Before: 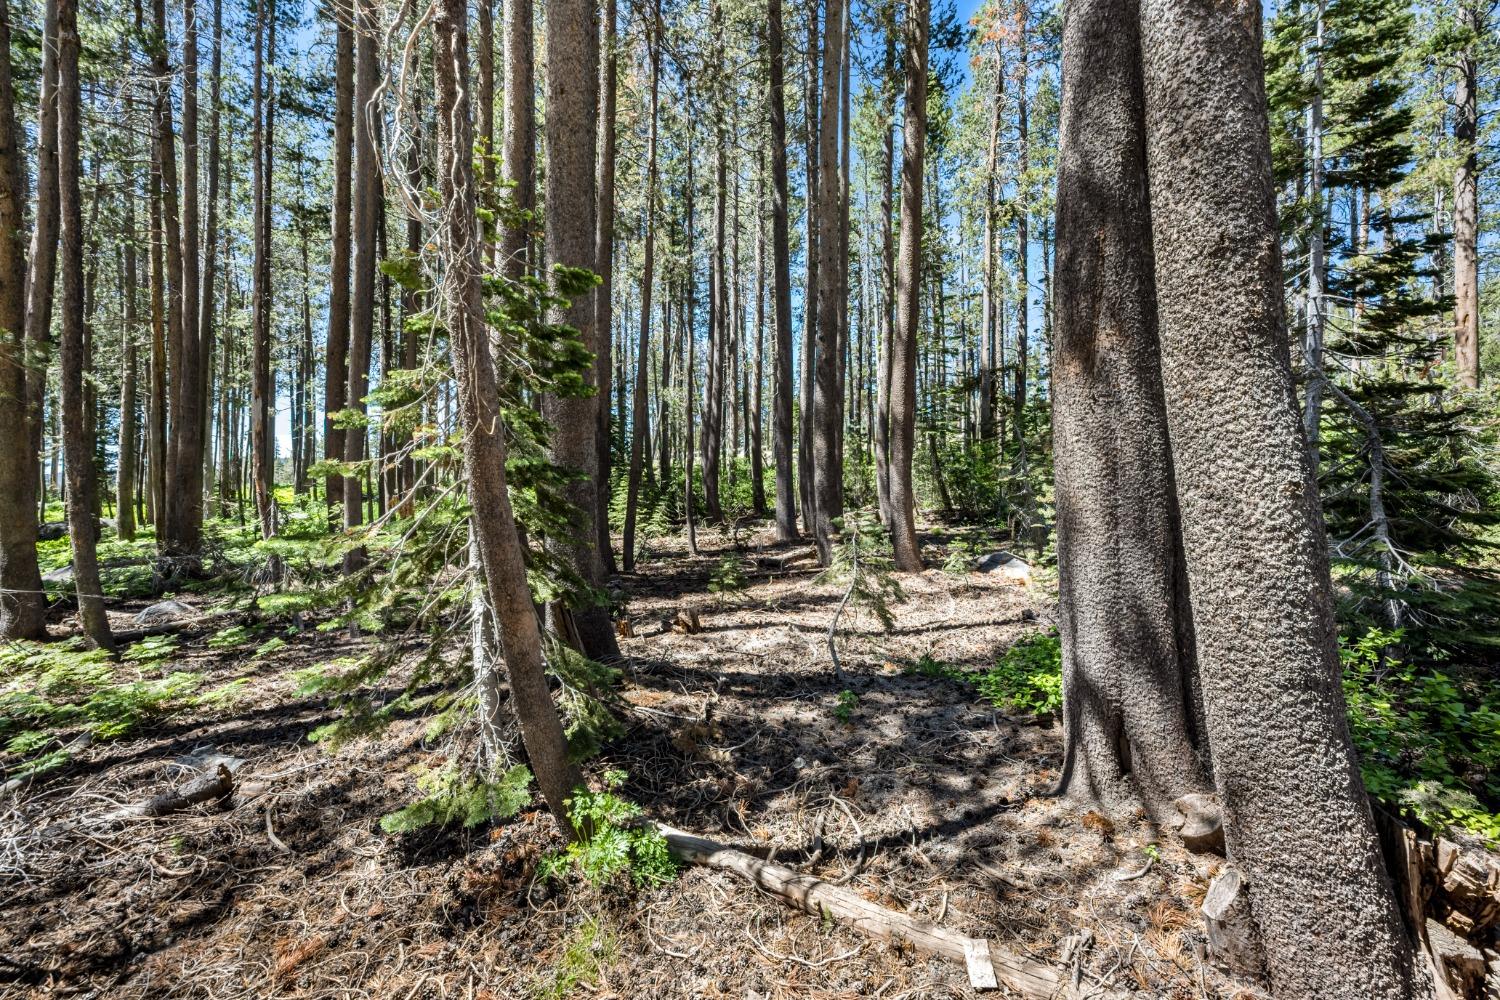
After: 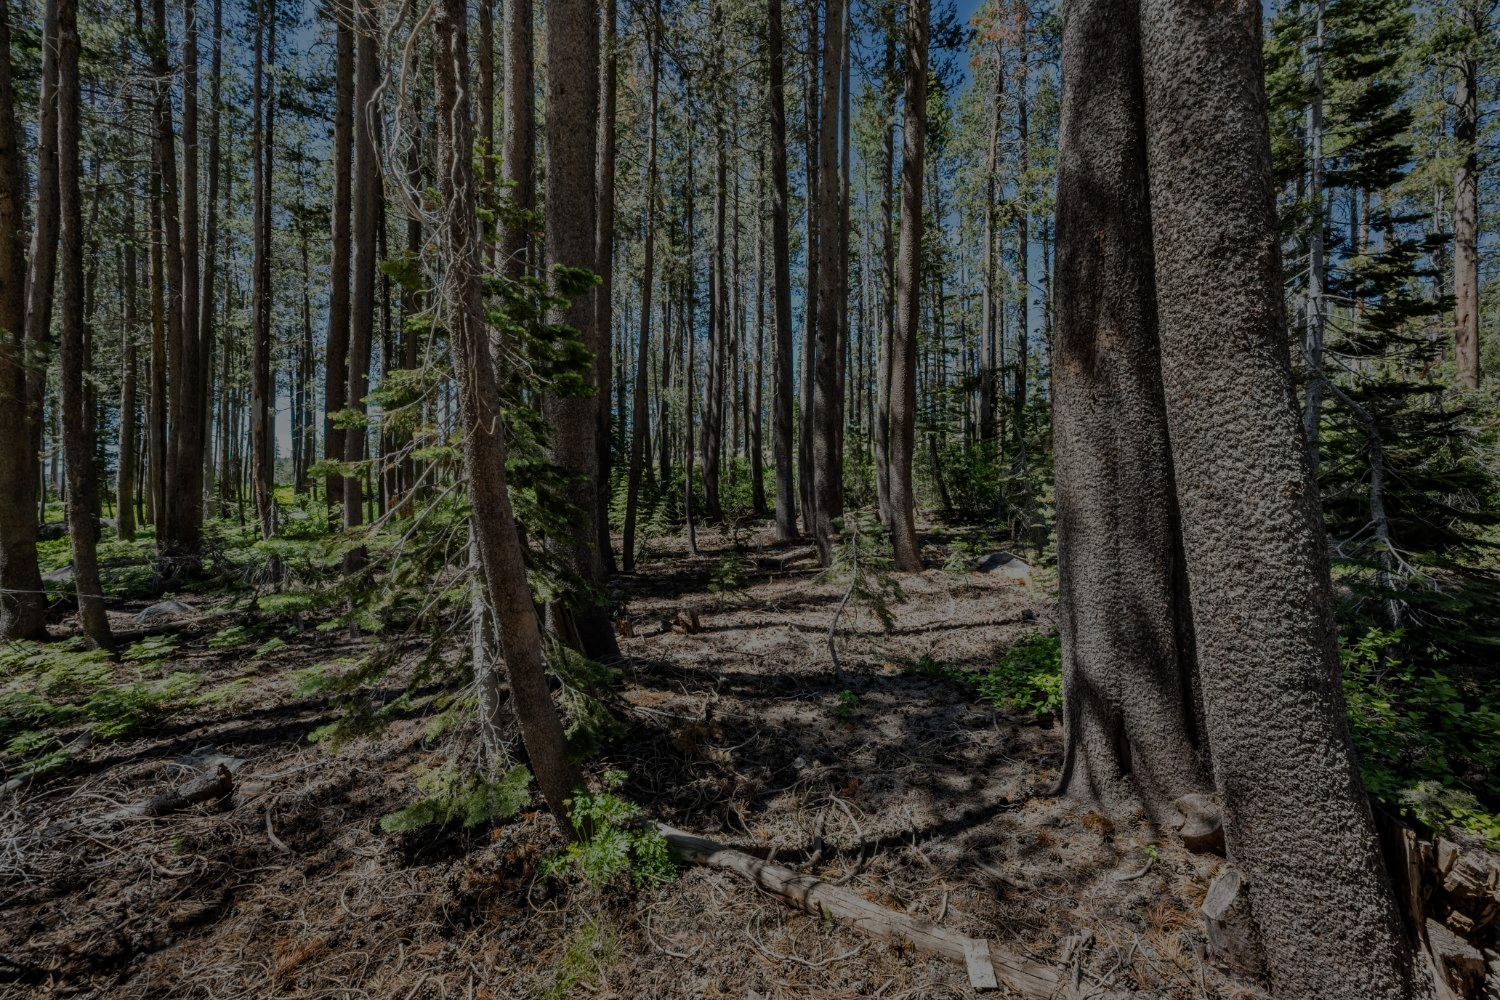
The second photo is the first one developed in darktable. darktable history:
exposure: black level correction 0, exposure 1.371 EV, compensate exposure bias true, compensate highlight preservation false
